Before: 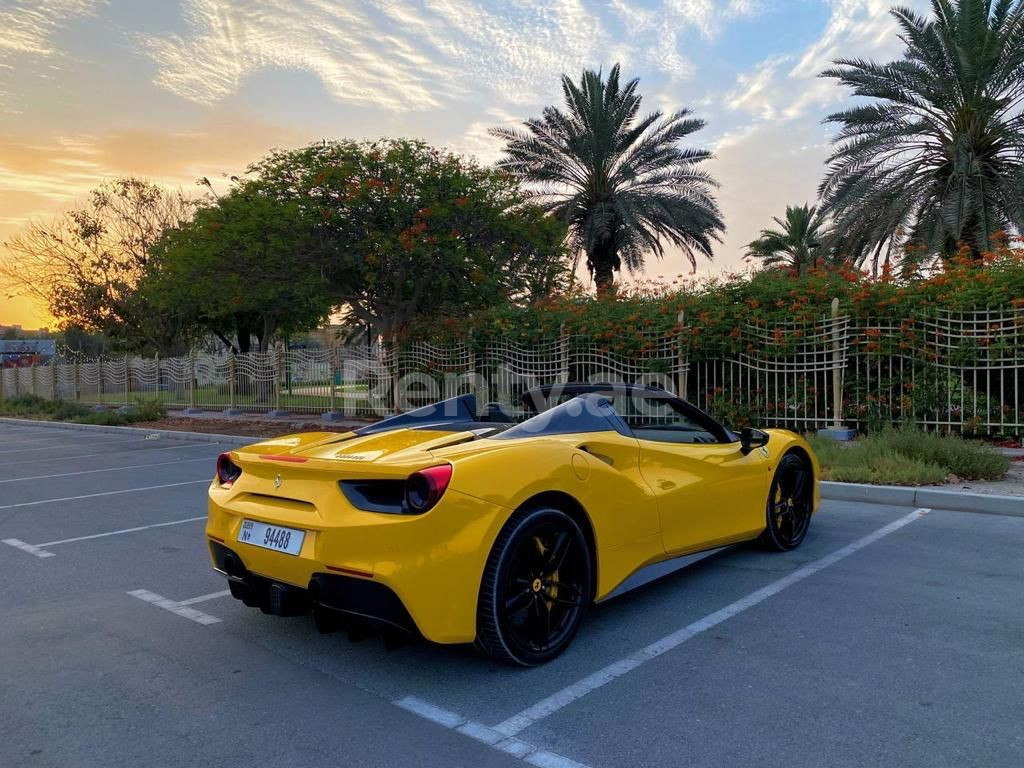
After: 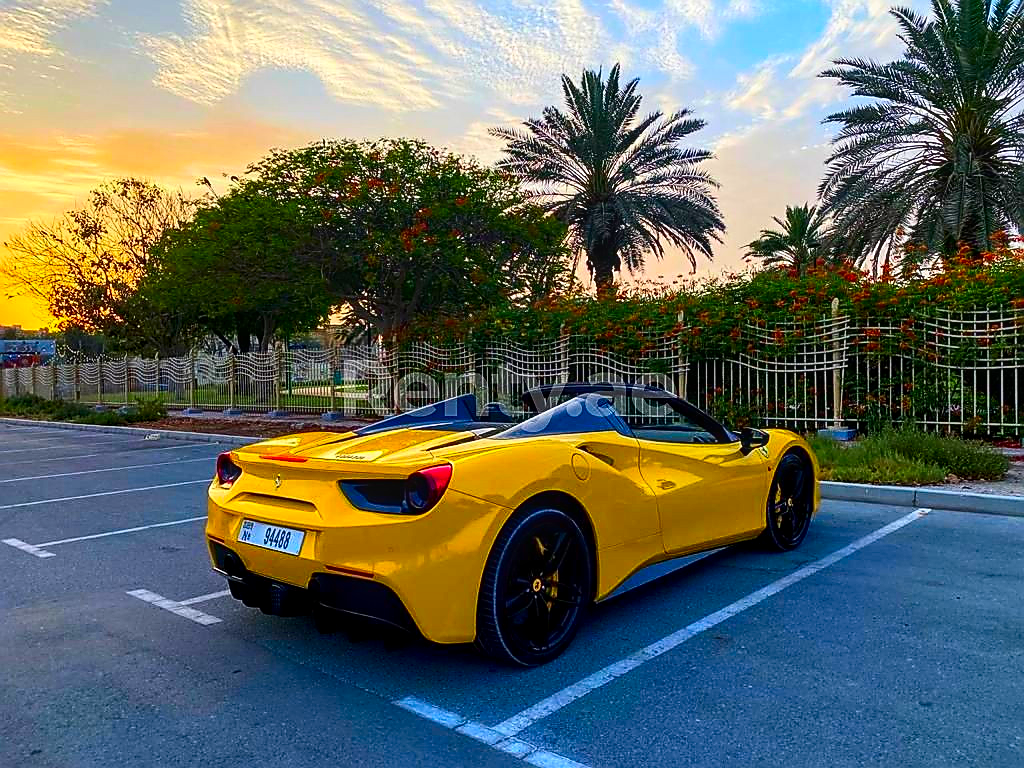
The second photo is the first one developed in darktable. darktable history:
contrast brightness saturation: contrast 0.26, brightness 0.02, saturation 0.87
local contrast: on, module defaults
sharpen: radius 1.4, amount 1.25, threshold 0.7
